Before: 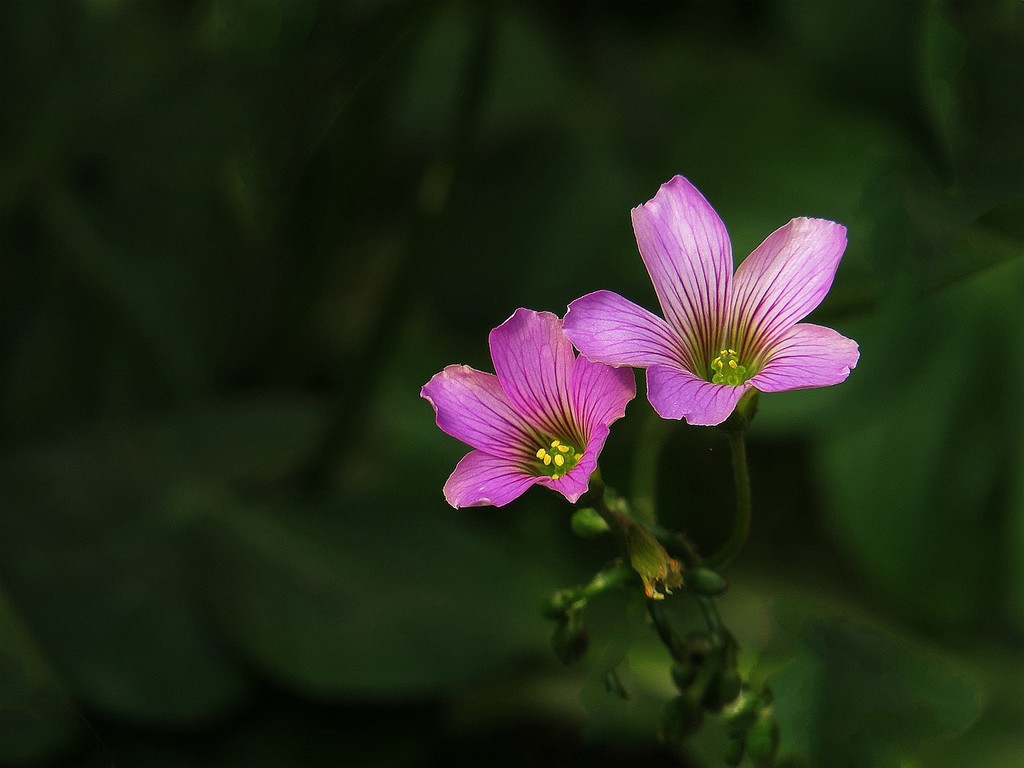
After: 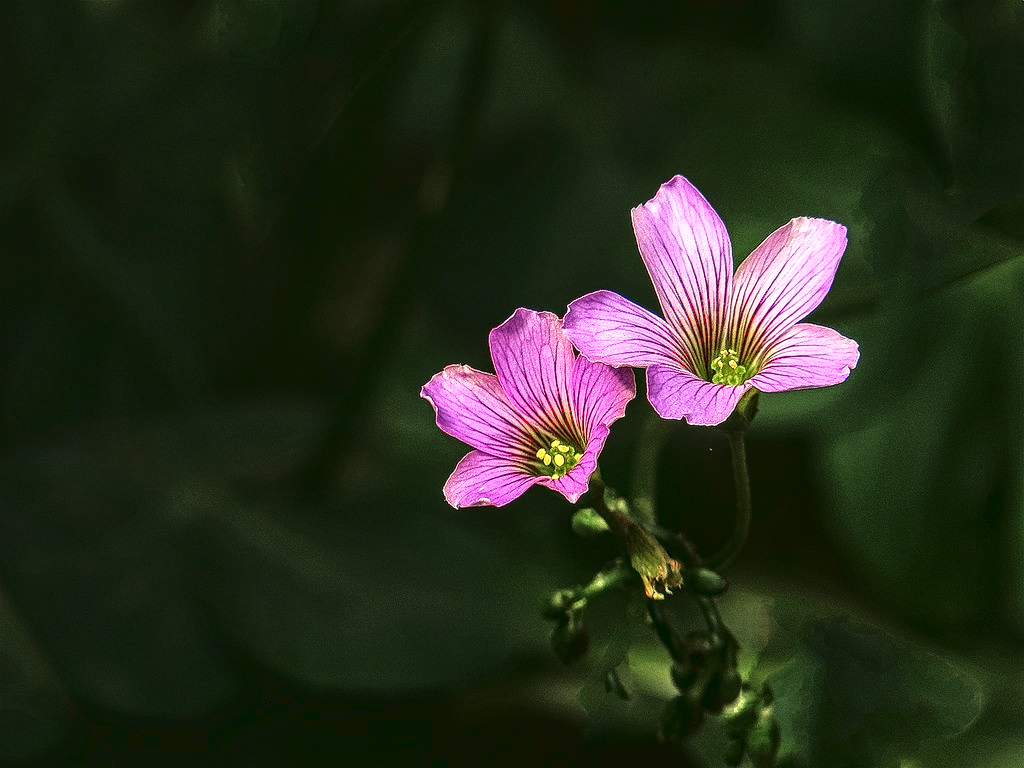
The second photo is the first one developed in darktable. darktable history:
contrast equalizer: octaves 7, y [[0.5, 0.5, 0.5, 0.539, 0.64, 0.611], [0.5 ×6], [0.5 ×6], [0 ×6], [0 ×6]]
tone curve: curves: ch0 [(0, 0) (0.003, 0.077) (0.011, 0.078) (0.025, 0.078) (0.044, 0.08) (0.069, 0.088) (0.1, 0.102) (0.136, 0.12) (0.177, 0.148) (0.224, 0.191) (0.277, 0.261) (0.335, 0.335) (0.399, 0.419) (0.468, 0.522) (0.543, 0.611) (0.623, 0.702) (0.709, 0.779) (0.801, 0.855) (0.898, 0.918) (1, 1)], color space Lab, linked channels
local contrast: highlights 60%, shadows 62%, detail 160%
